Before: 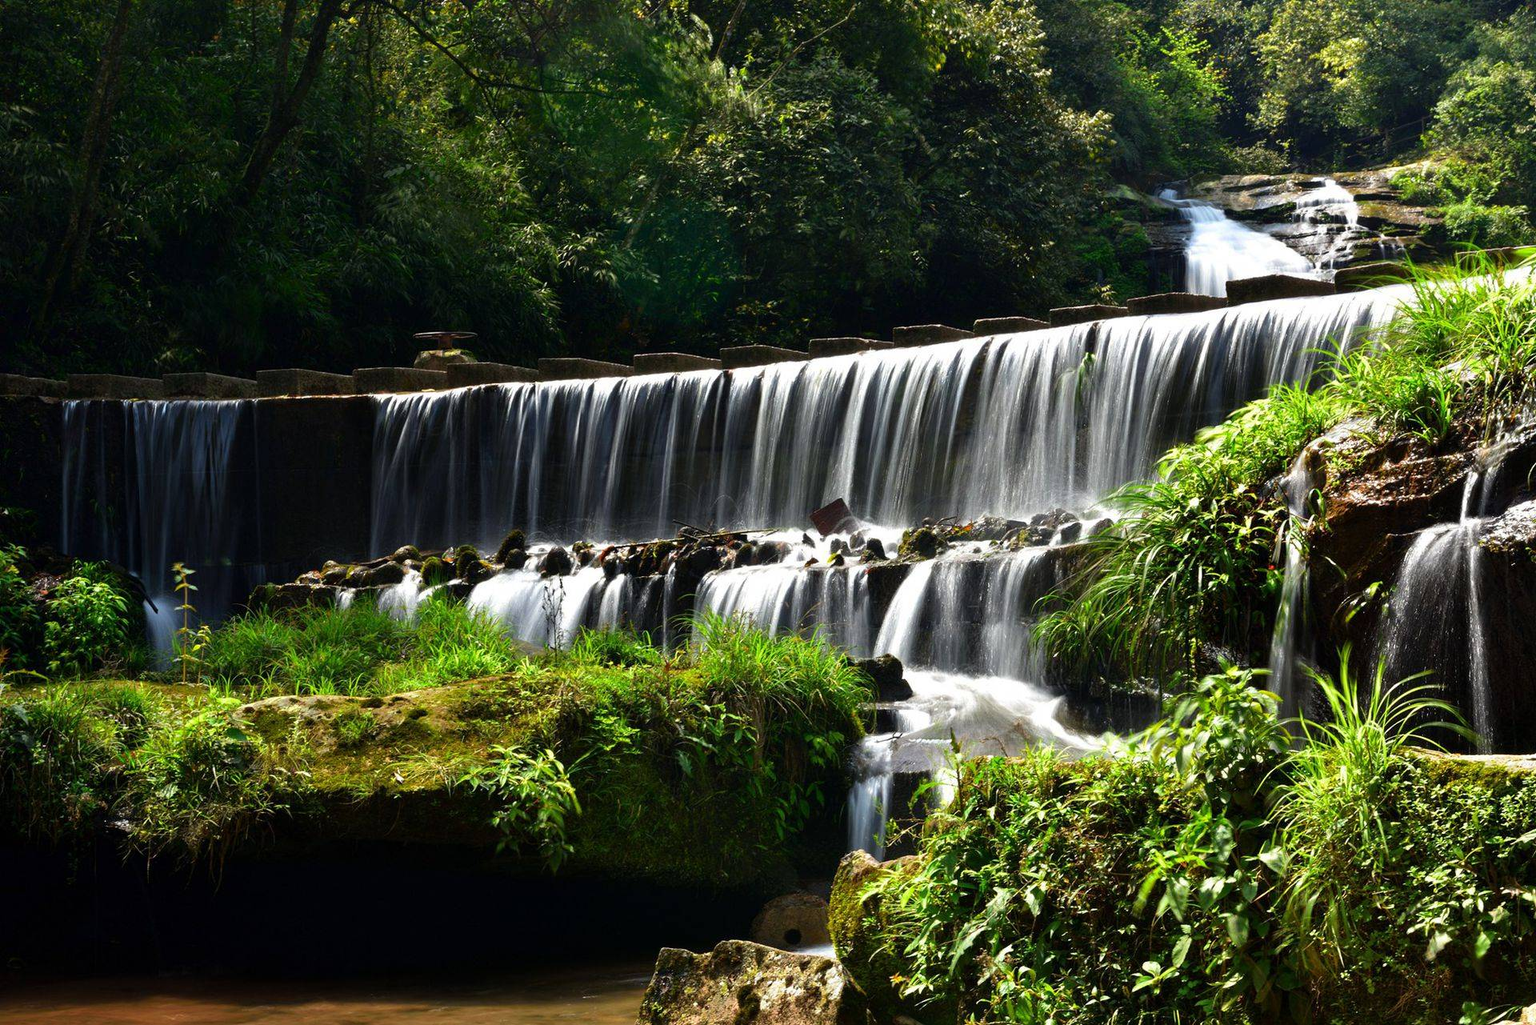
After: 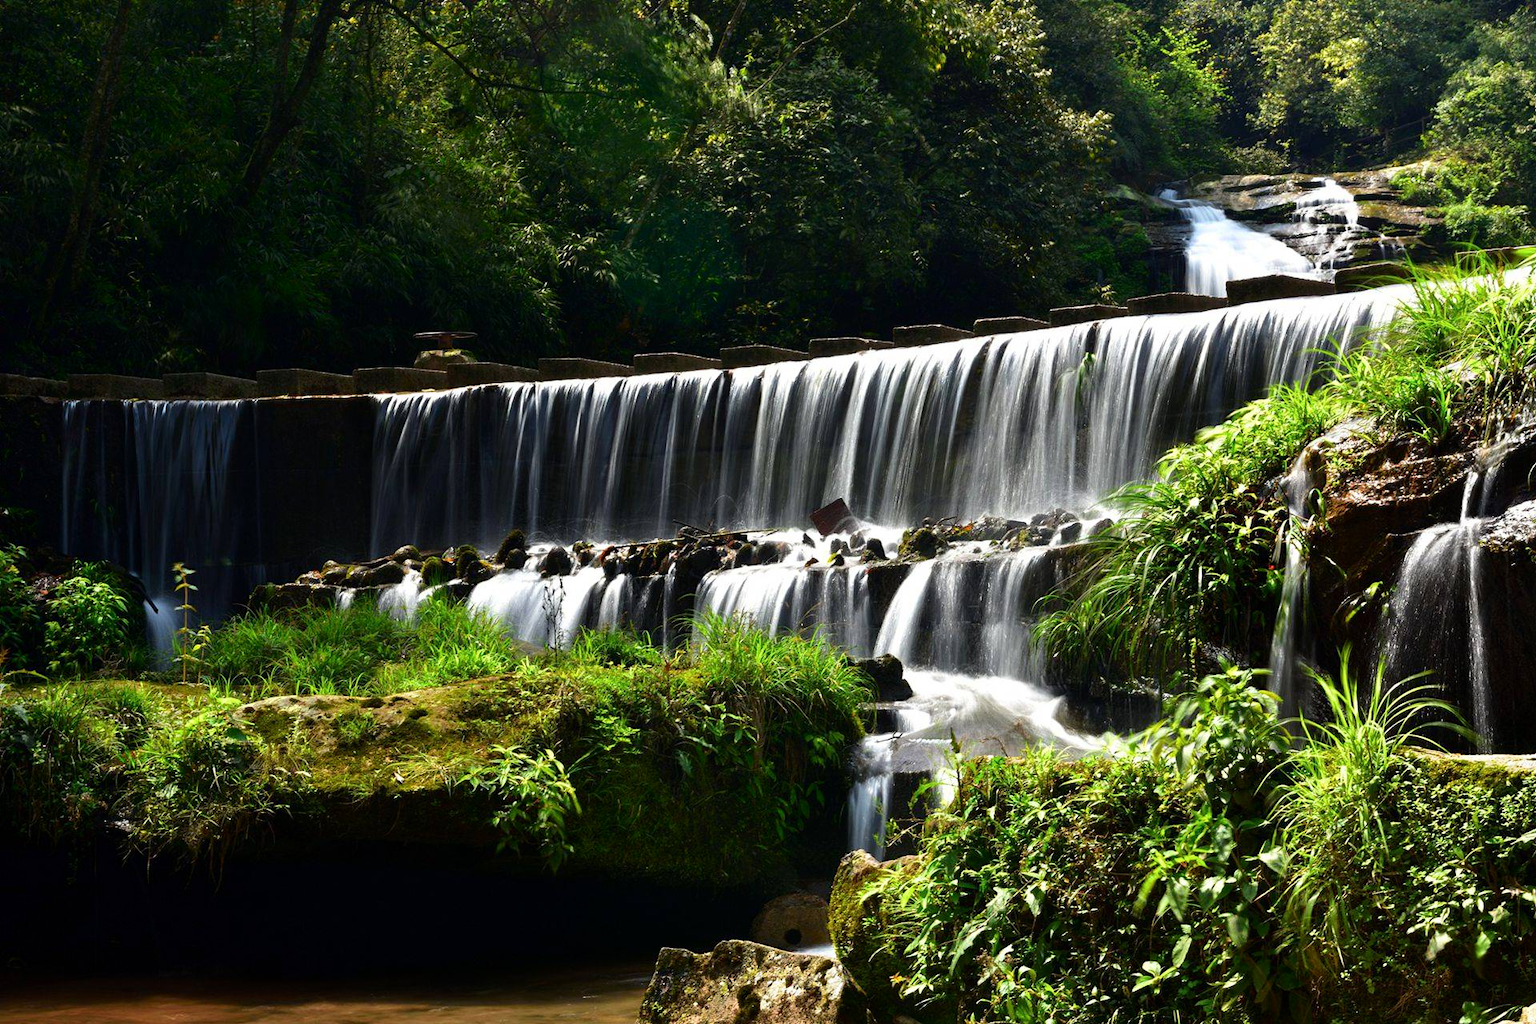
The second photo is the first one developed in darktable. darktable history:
shadows and highlights: shadows -29.8, highlights 30.26
